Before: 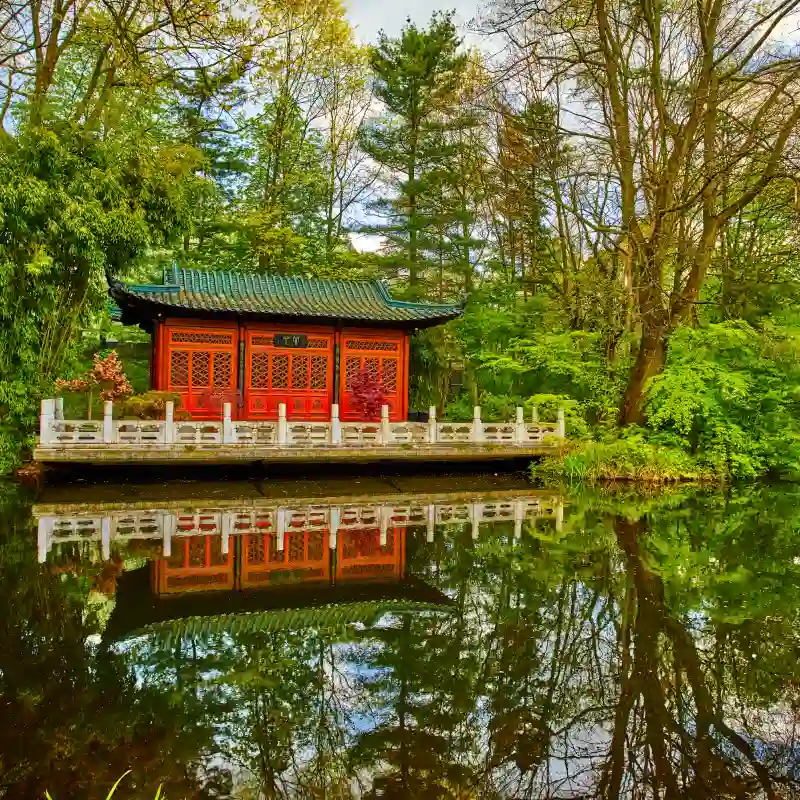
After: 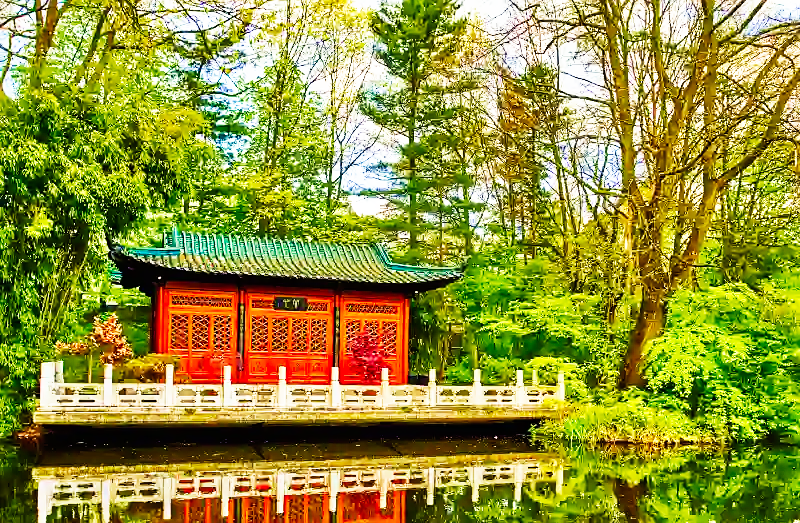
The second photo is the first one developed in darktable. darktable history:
base curve: curves: ch0 [(0, 0) (0.007, 0.004) (0.027, 0.03) (0.046, 0.07) (0.207, 0.54) (0.442, 0.872) (0.673, 0.972) (1, 1)], preserve colors none
sharpen: radius 1.478, amount 0.413, threshold 1.138
velvia: strength 55.71%
crop and rotate: top 4.719%, bottom 29.883%
color balance rgb: shadows lift › luminance -21.797%, shadows lift › chroma 6.674%, shadows lift › hue 268.86°, perceptual saturation grading › global saturation 0.68%, global vibrance 10.586%, saturation formula JzAzBz (2021)
